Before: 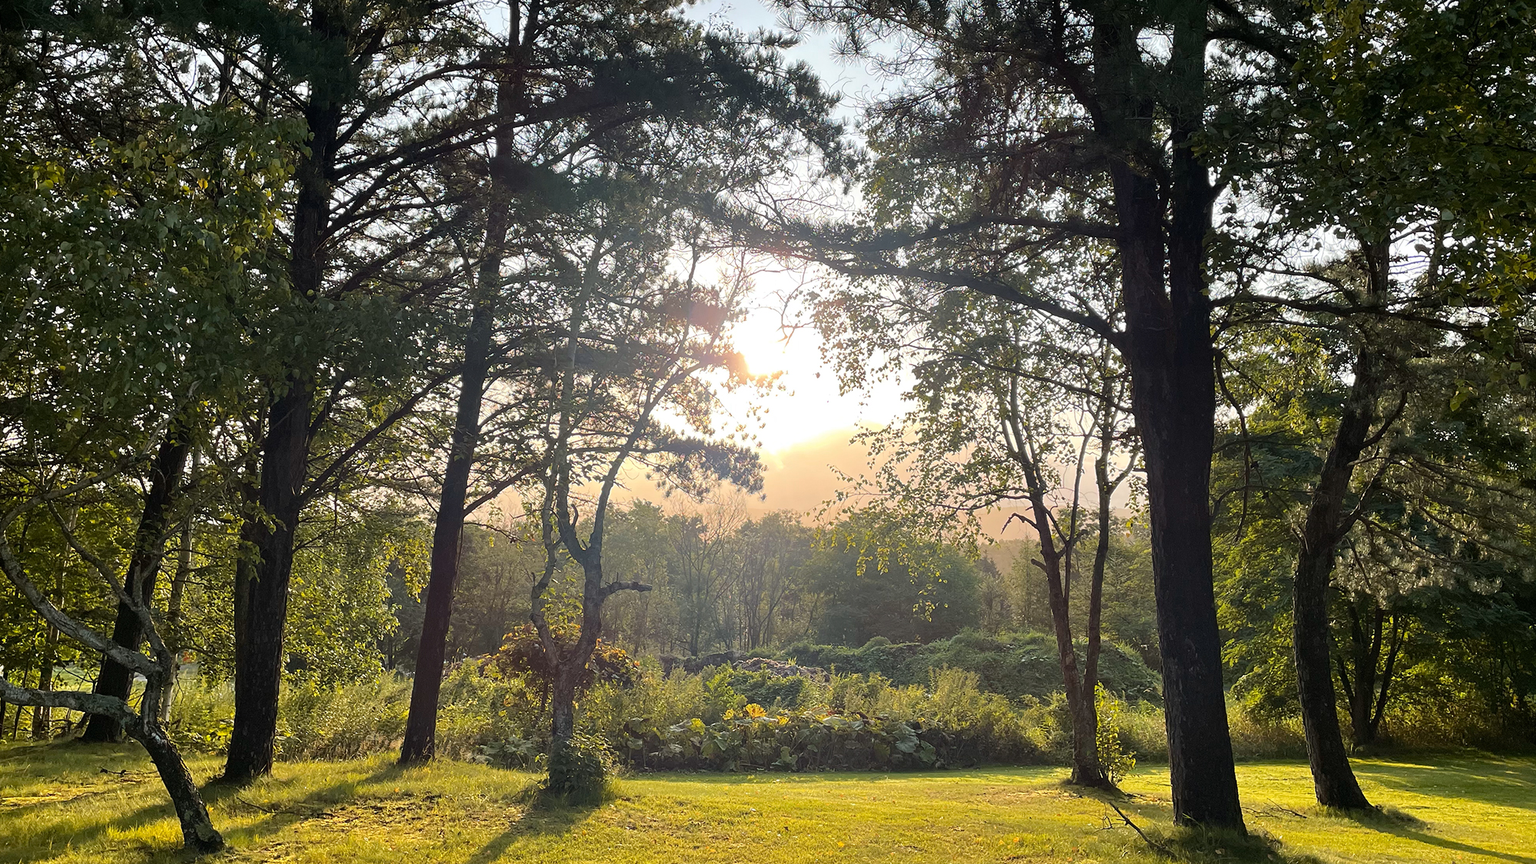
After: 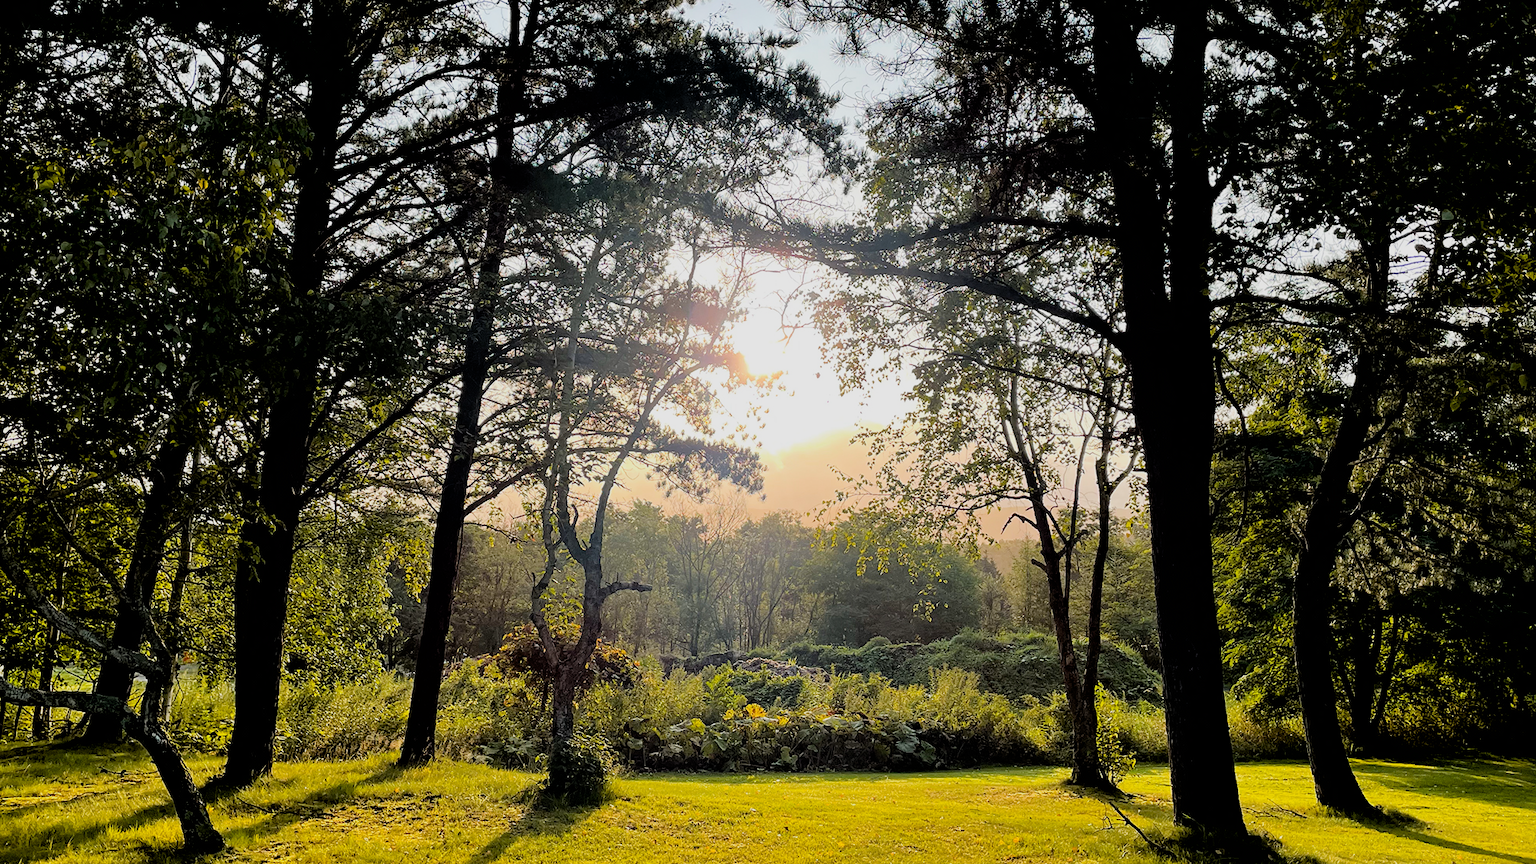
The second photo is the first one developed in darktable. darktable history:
exposure: black level correction 0.017, exposure -0.007 EV, compensate highlight preservation false
filmic rgb: black relative exposure -5.02 EV, white relative exposure 3.98 EV, hardness 2.9, contrast 1.095, highlights saturation mix -20.54%
color balance rgb: highlights gain › luminance 14.604%, perceptual saturation grading › global saturation 15.125%
